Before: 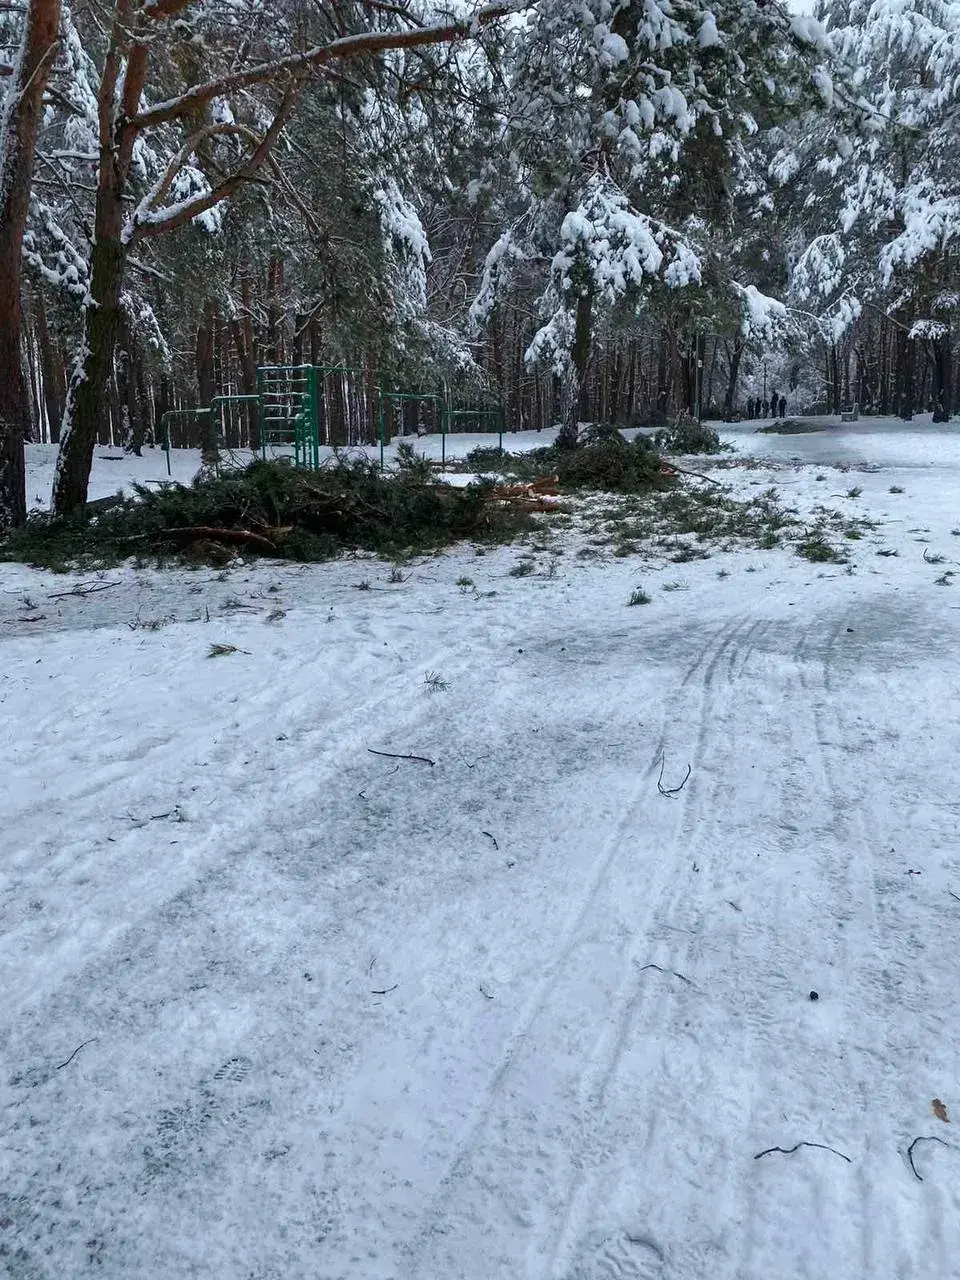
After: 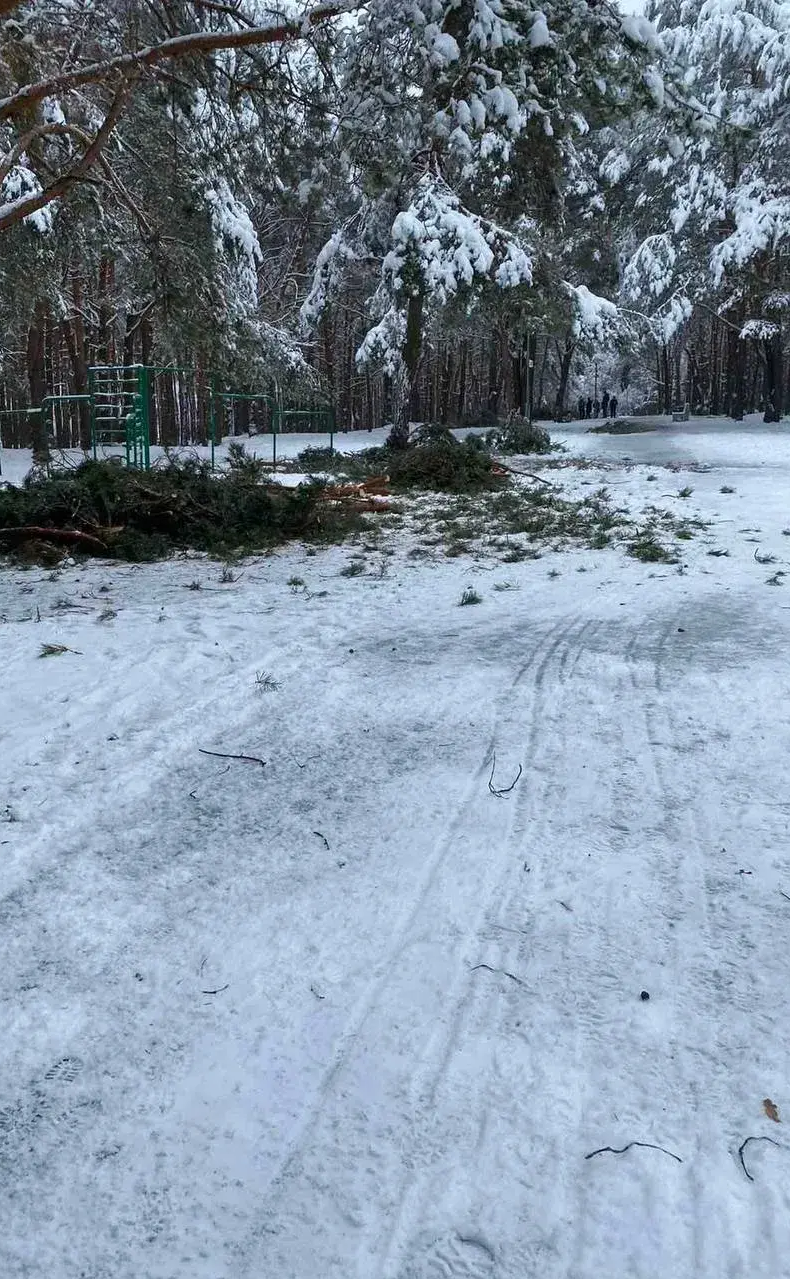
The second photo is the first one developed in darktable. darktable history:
crop: left 17.649%, bottom 0.031%
